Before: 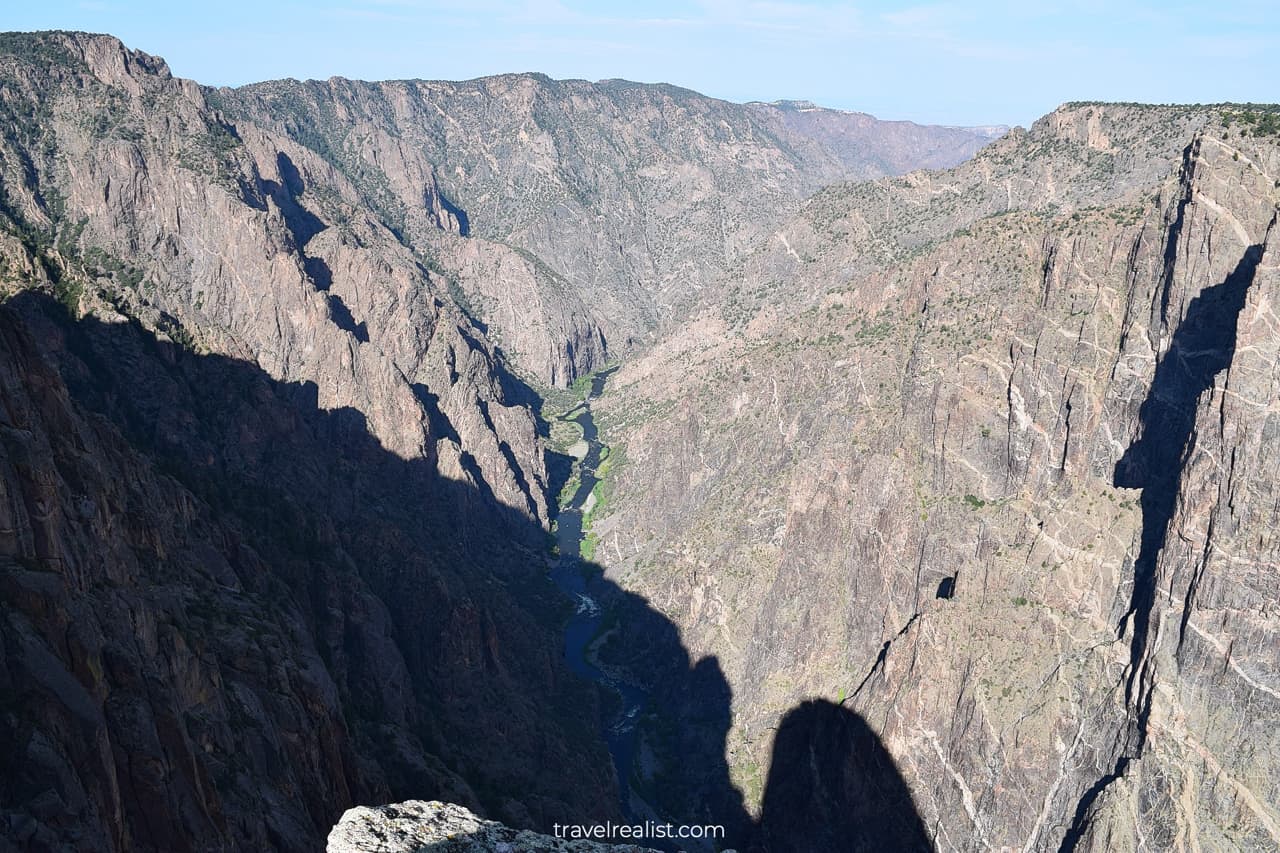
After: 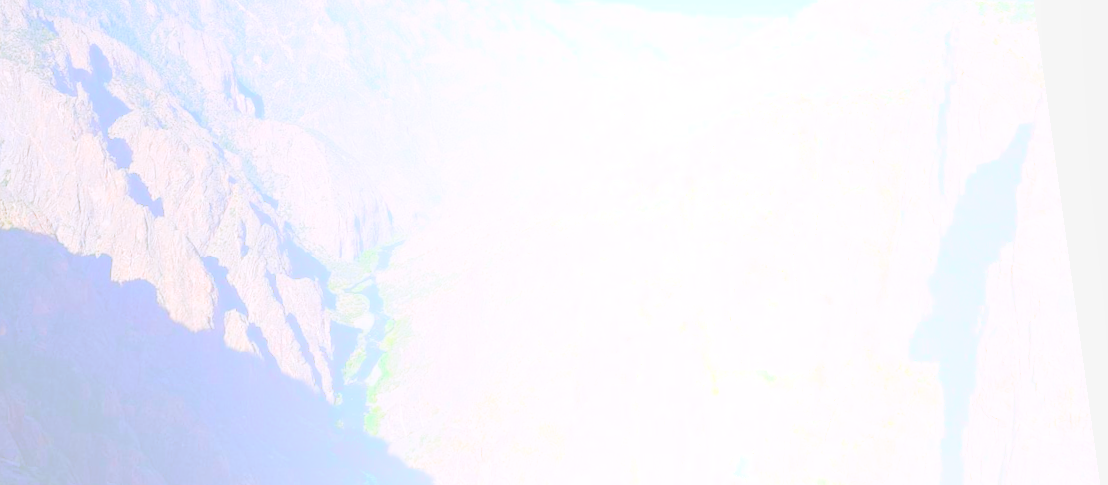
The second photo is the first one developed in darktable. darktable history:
rotate and perspective: rotation 0.128°, lens shift (vertical) -0.181, lens shift (horizontal) -0.044, shear 0.001, automatic cropping off
color zones: curves: ch0 [(0, 0.5) (0.125, 0.4) (0.25, 0.5) (0.375, 0.4) (0.5, 0.4) (0.625, 0.35) (0.75, 0.35) (0.875, 0.5)]; ch1 [(0, 0.35) (0.125, 0.45) (0.25, 0.35) (0.375, 0.35) (0.5, 0.35) (0.625, 0.35) (0.75, 0.45) (0.875, 0.35)]; ch2 [(0, 0.6) (0.125, 0.5) (0.25, 0.5) (0.375, 0.6) (0.5, 0.6) (0.625, 0.5) (0.75, 0.5) (0.875, 0.5)]
color calibration: illuminant same as pipeline (D50), adaptation none (bypass), gamut compression 1.72
crop: left 18.38%, top 11.092%, right 2.134%, bottom 33.217%
color balance rgb: perceptual saturation grading › global saturation 20%, perceptual saturation grading › highlights -25%, perceptual saturation grading › shadows 50%
bloom: size 70%, threshold 25%, strength 70%
white balance: red 1.004, blue 1.096
